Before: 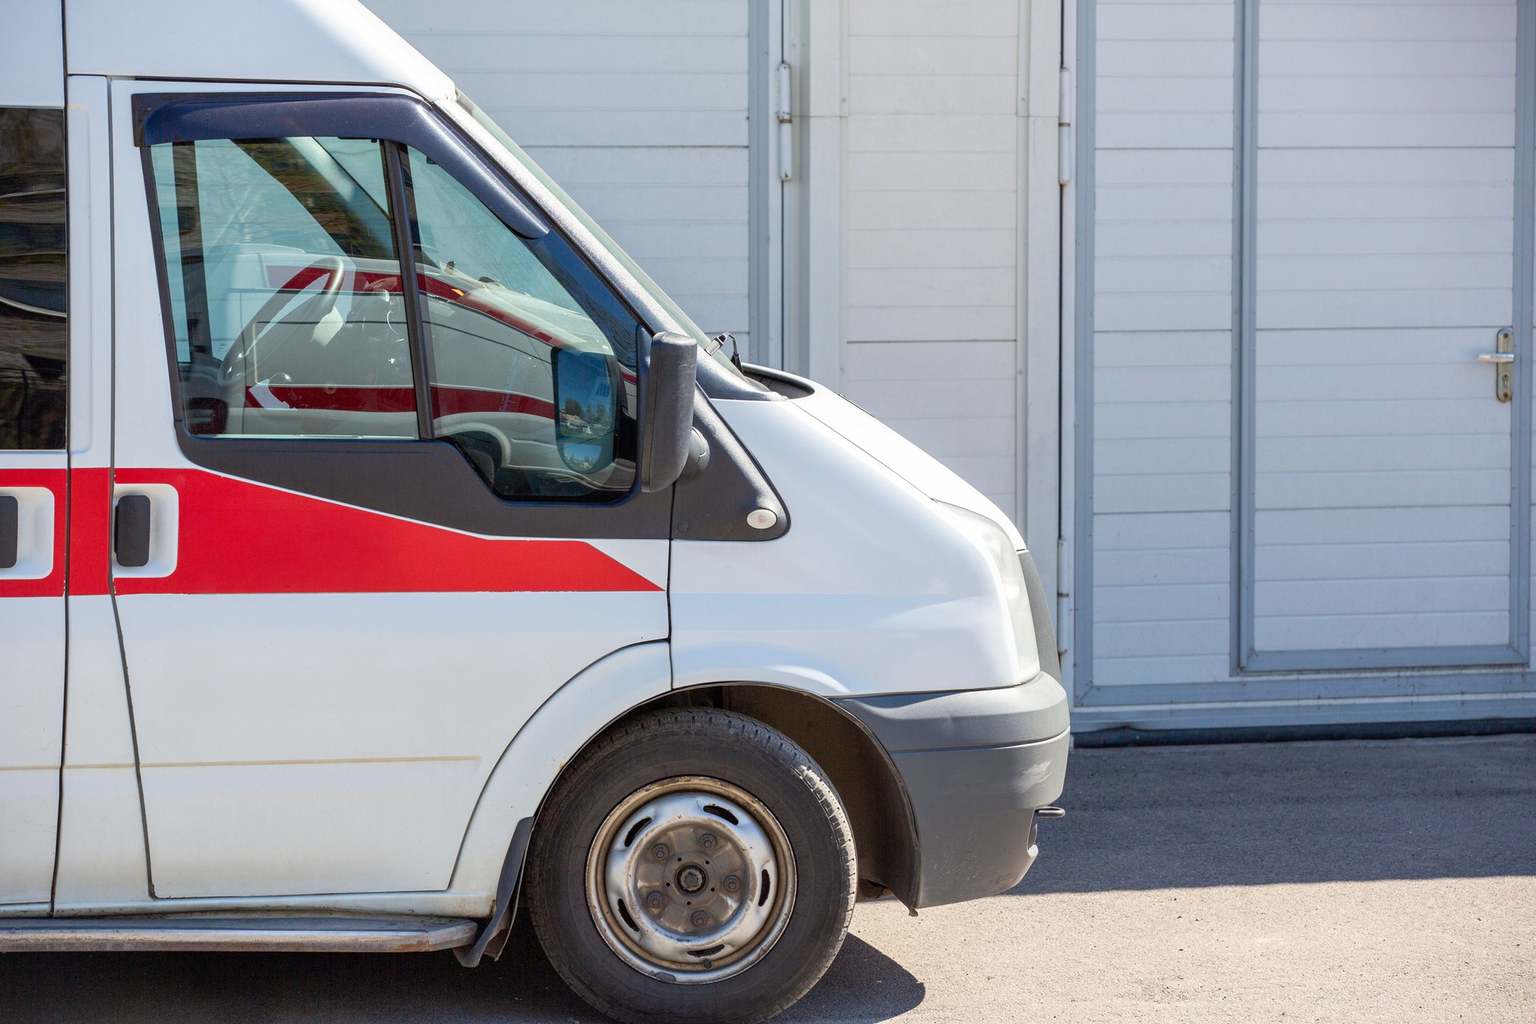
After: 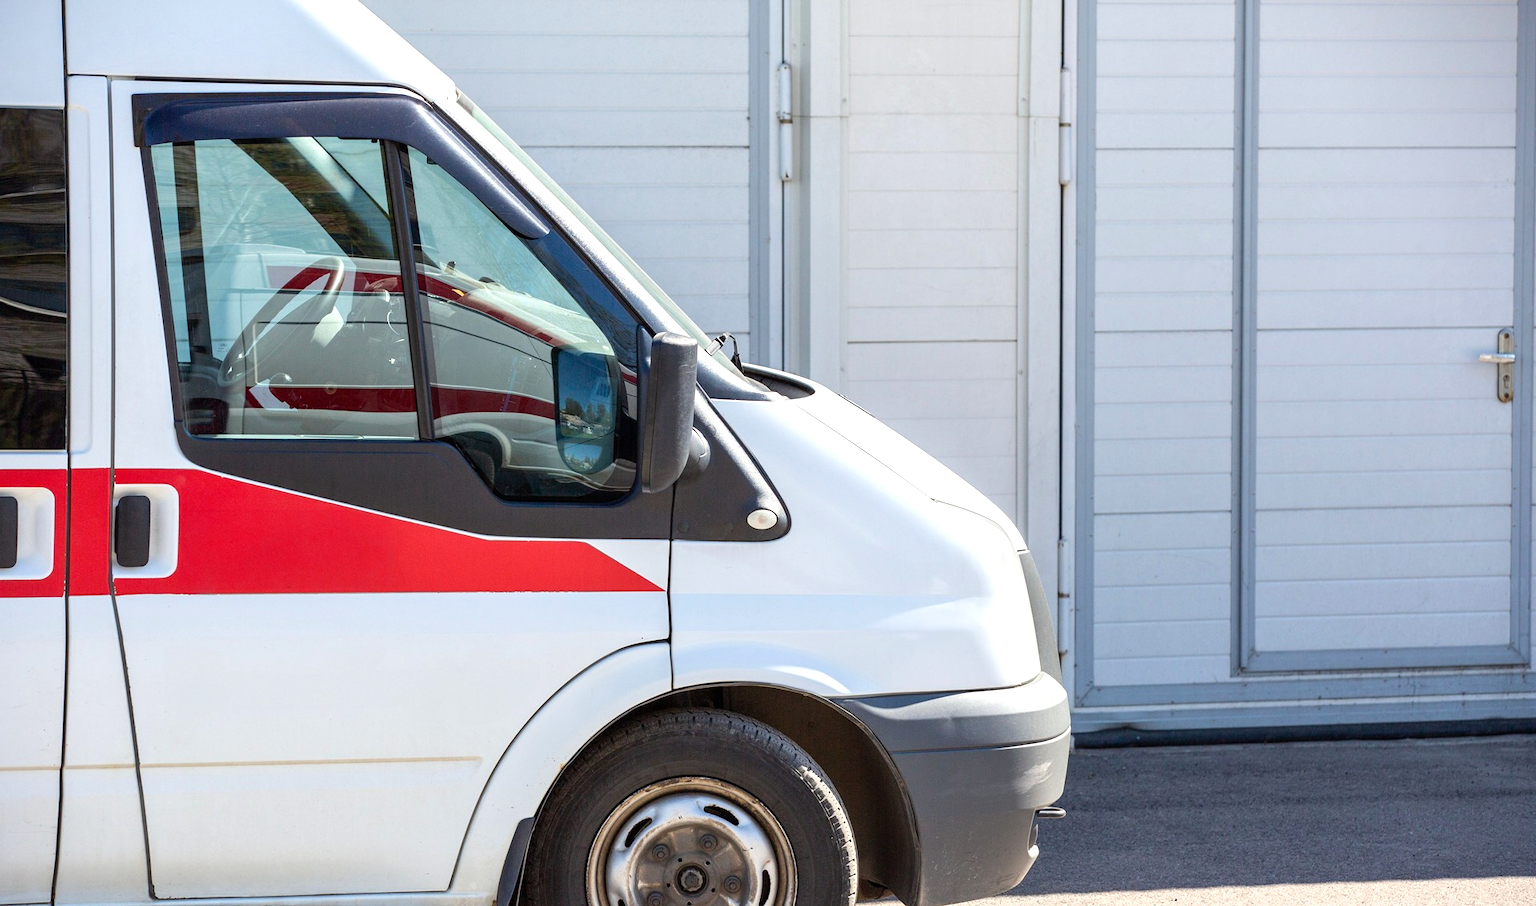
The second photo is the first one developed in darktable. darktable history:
crop and rotate: top 0%, bottom 11.49%
tone equalizer: -8 EV -0.417 EV, -7 EV -0.389 EV, -6 EV -0.333 EV, -5 EV -0.222 EV, -3 EV 0.222 EV, -2 EV 0.333 EV, -1 EV 0.389 EV, +0 EV 0.417 EV, edges refinement/feathering 500, mask exposure compensation -1.25 EV, preserve details no
